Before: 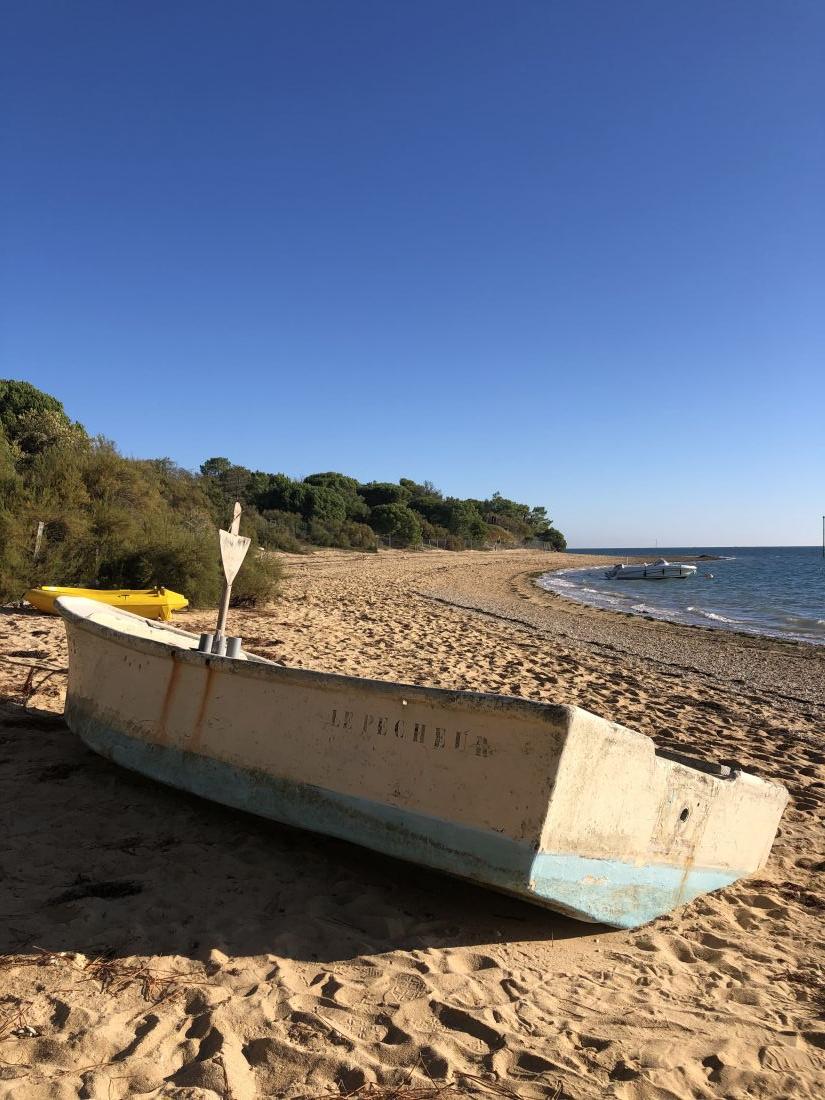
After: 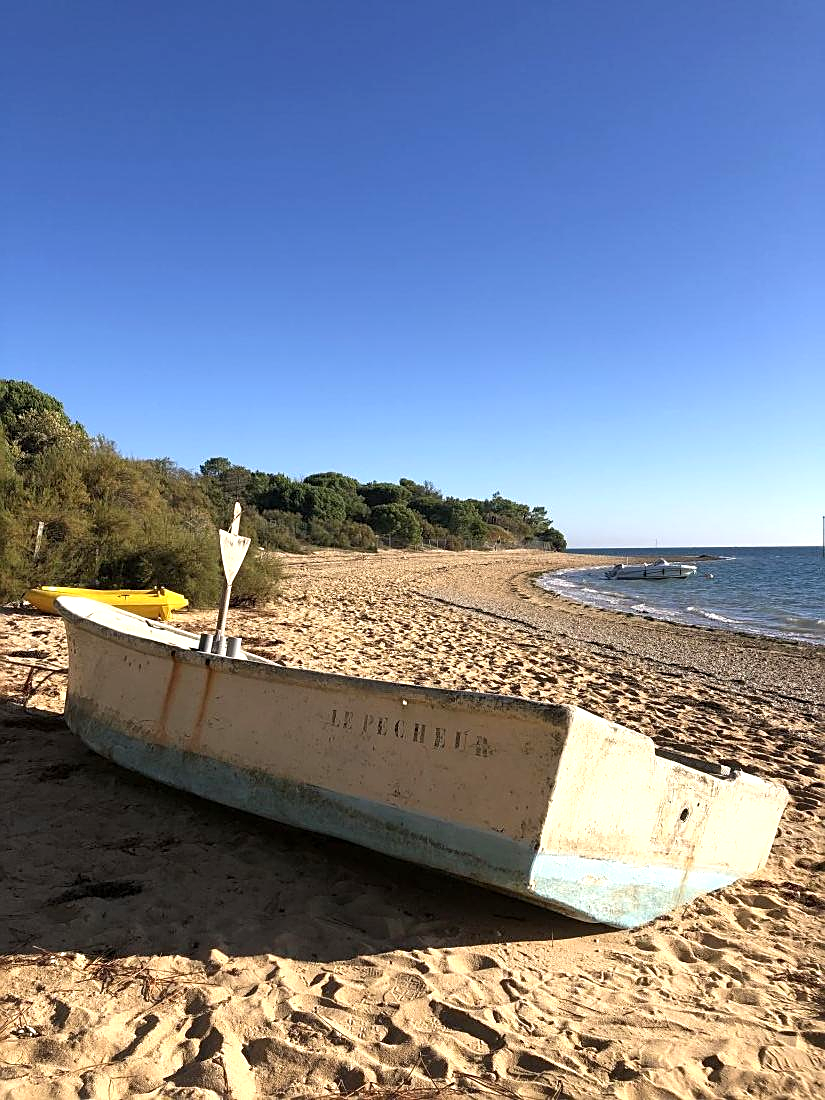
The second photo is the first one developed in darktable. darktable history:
exposure: black level correction 0.001, exposure 0.498 EV, compensate exposure bias true, compensate highlight preservation false
sharpen: on, module defaults
